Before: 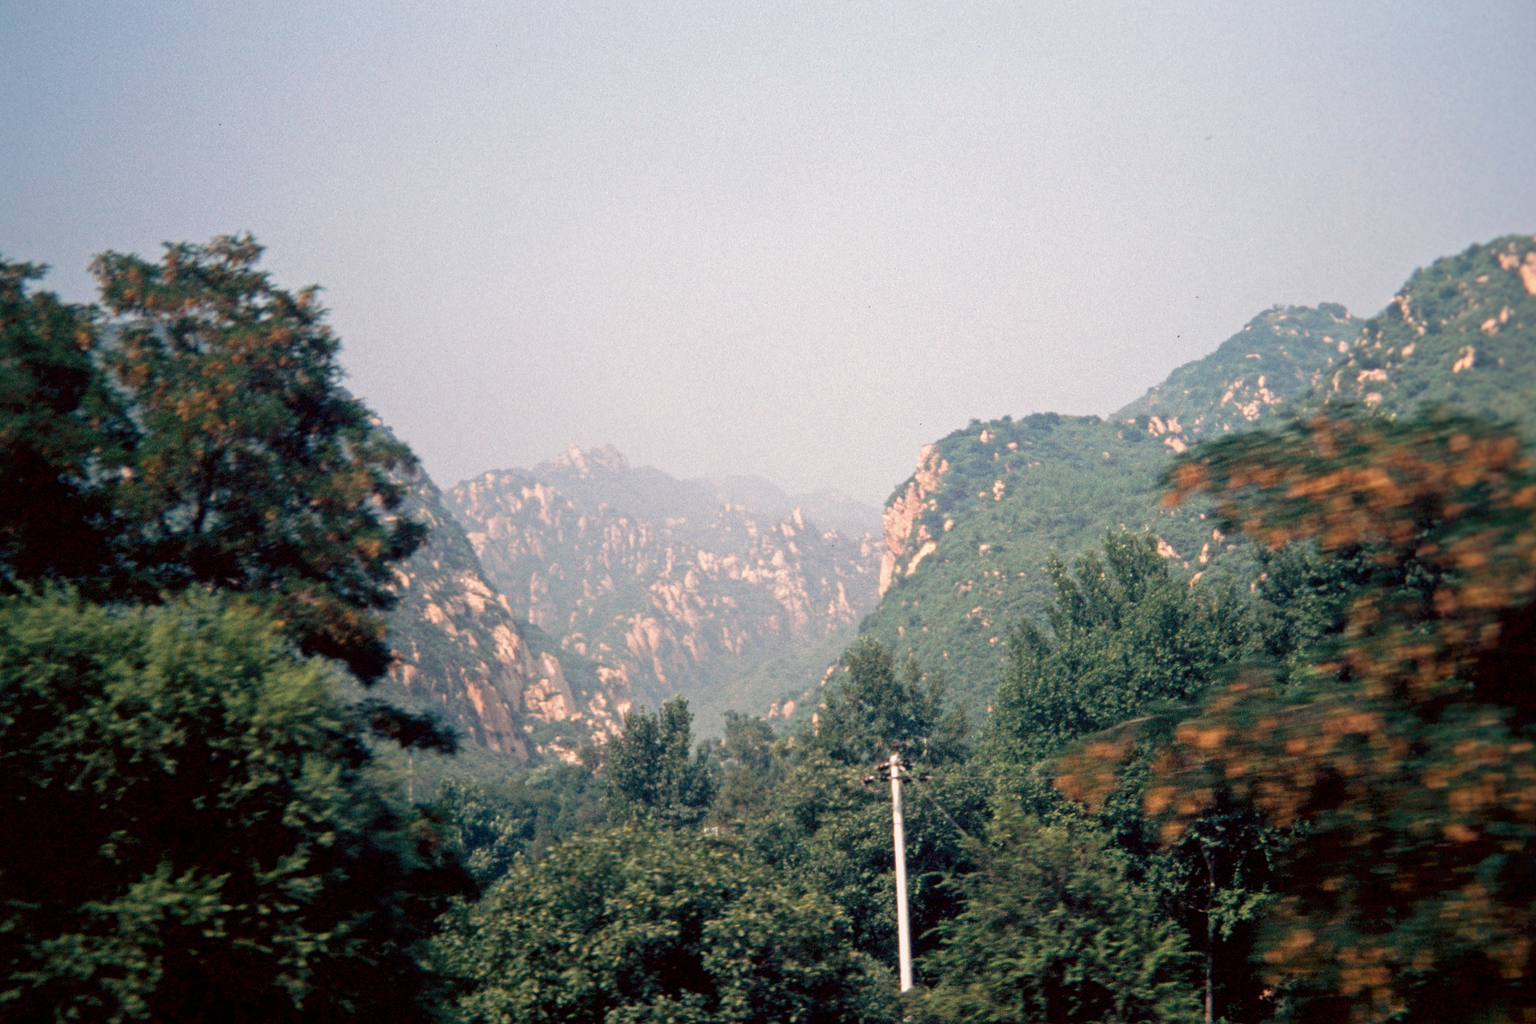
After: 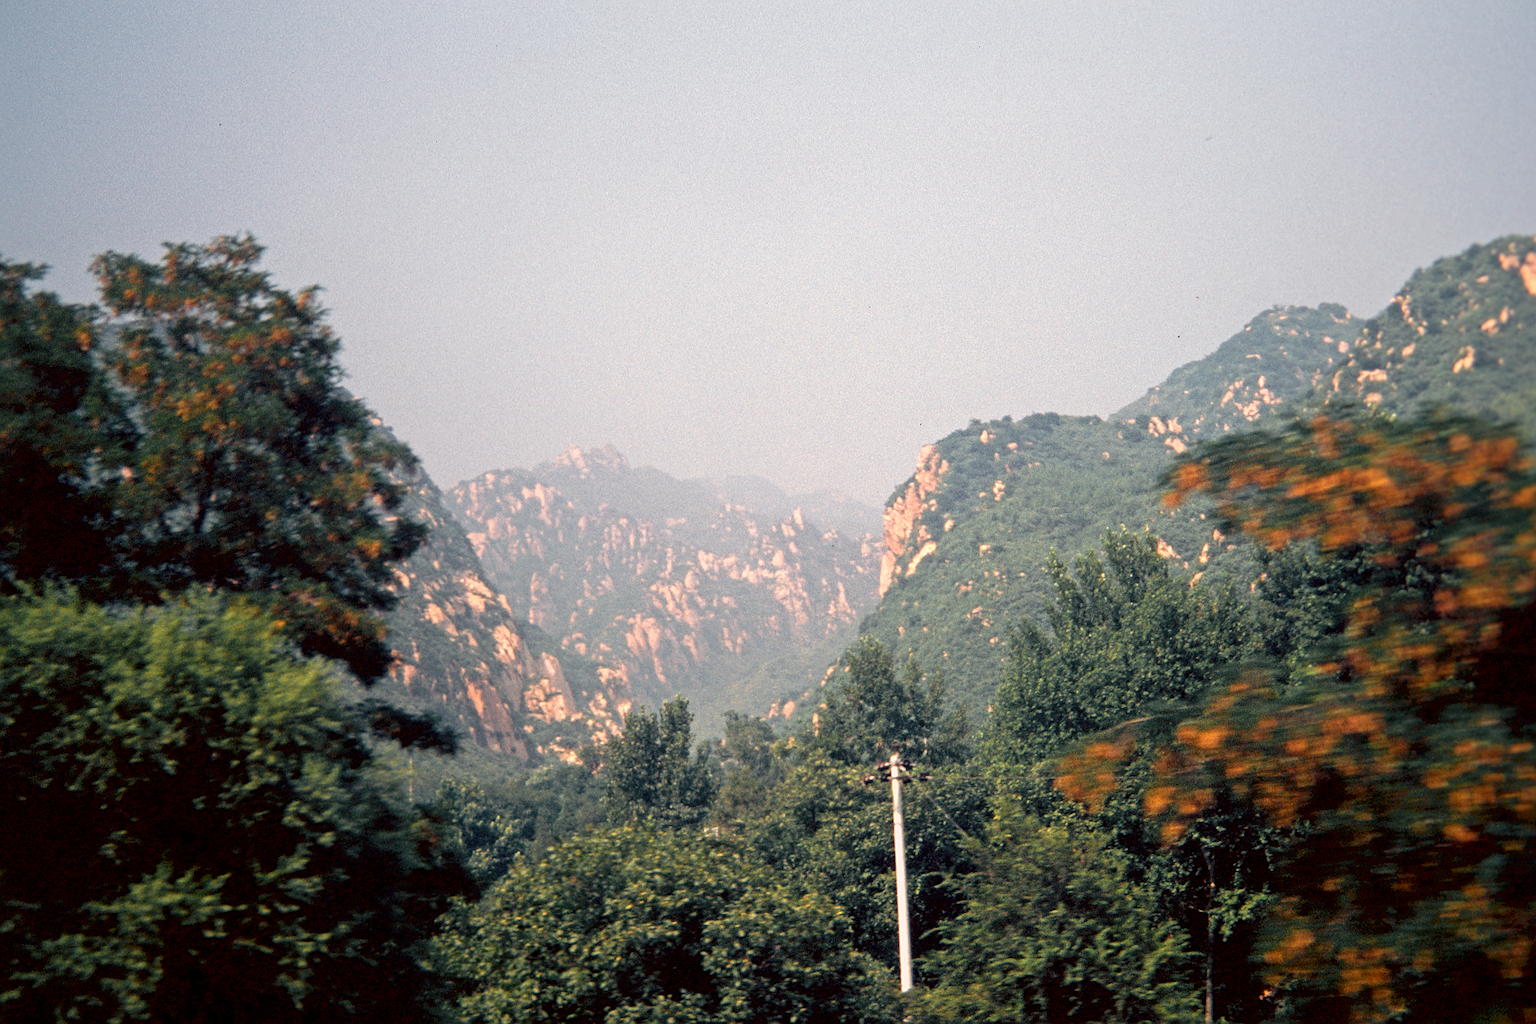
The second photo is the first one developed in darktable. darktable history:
sharpen: on, module defaults
color zones: curves: ch0 [(0, 0.511) (0.143, 0.531) (0.286, 0.56) (0.429, 0.5) (0.571, 0.5) (0.714, 0.5) (0.857, 0.5) (1, 0.5)]; ch1 [(0, 0.525) (0.143, 0.705) (0.286, 0.715) (0.429, 0.35) (0.571, 0.35) (0.714, 0.35) (0.857, 0.4) (1, 0.4)]; ch2 [(0, 0.572) (0.143, 0.512) (0.286, 0.473) (0.429, 0.45) (0.571, 0.5) (0.714, 0.5) (0.857, 0.518) (1, 0.518)]
